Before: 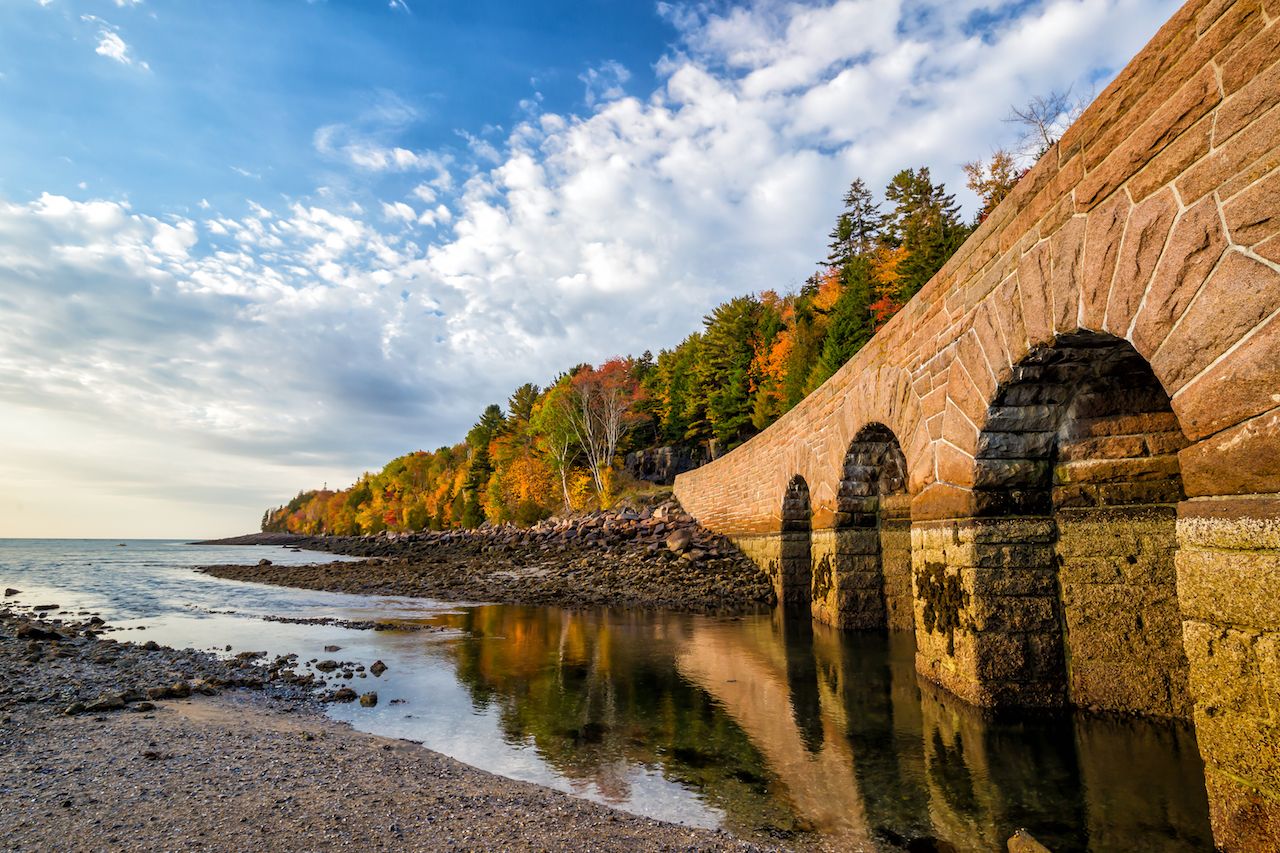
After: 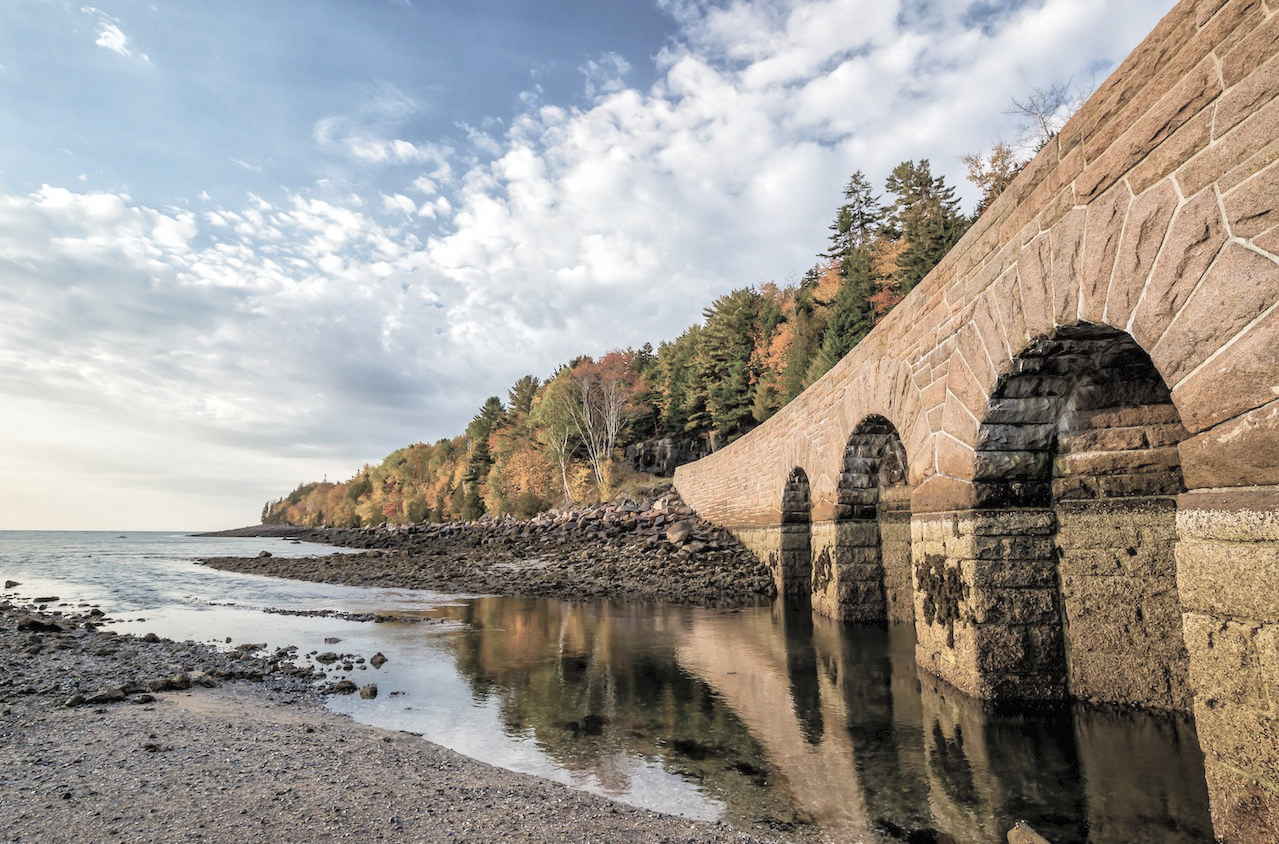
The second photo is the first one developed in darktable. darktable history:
crop: top 1.049%, right 0.001%
contrast brightness saturation: brightness 0.18, saturation -0.5
